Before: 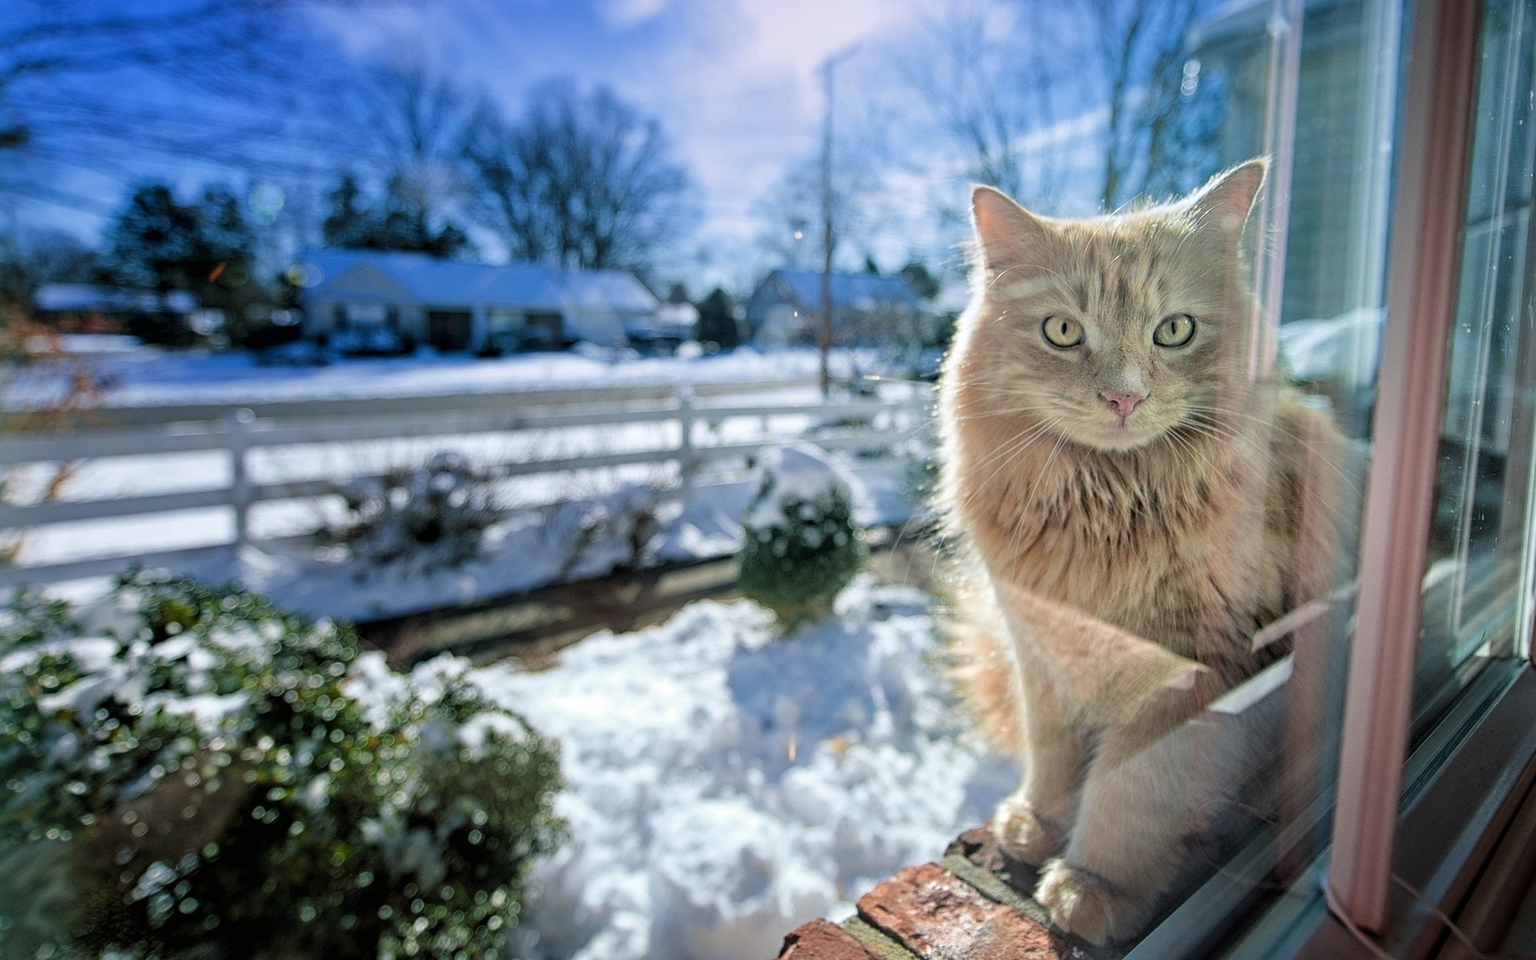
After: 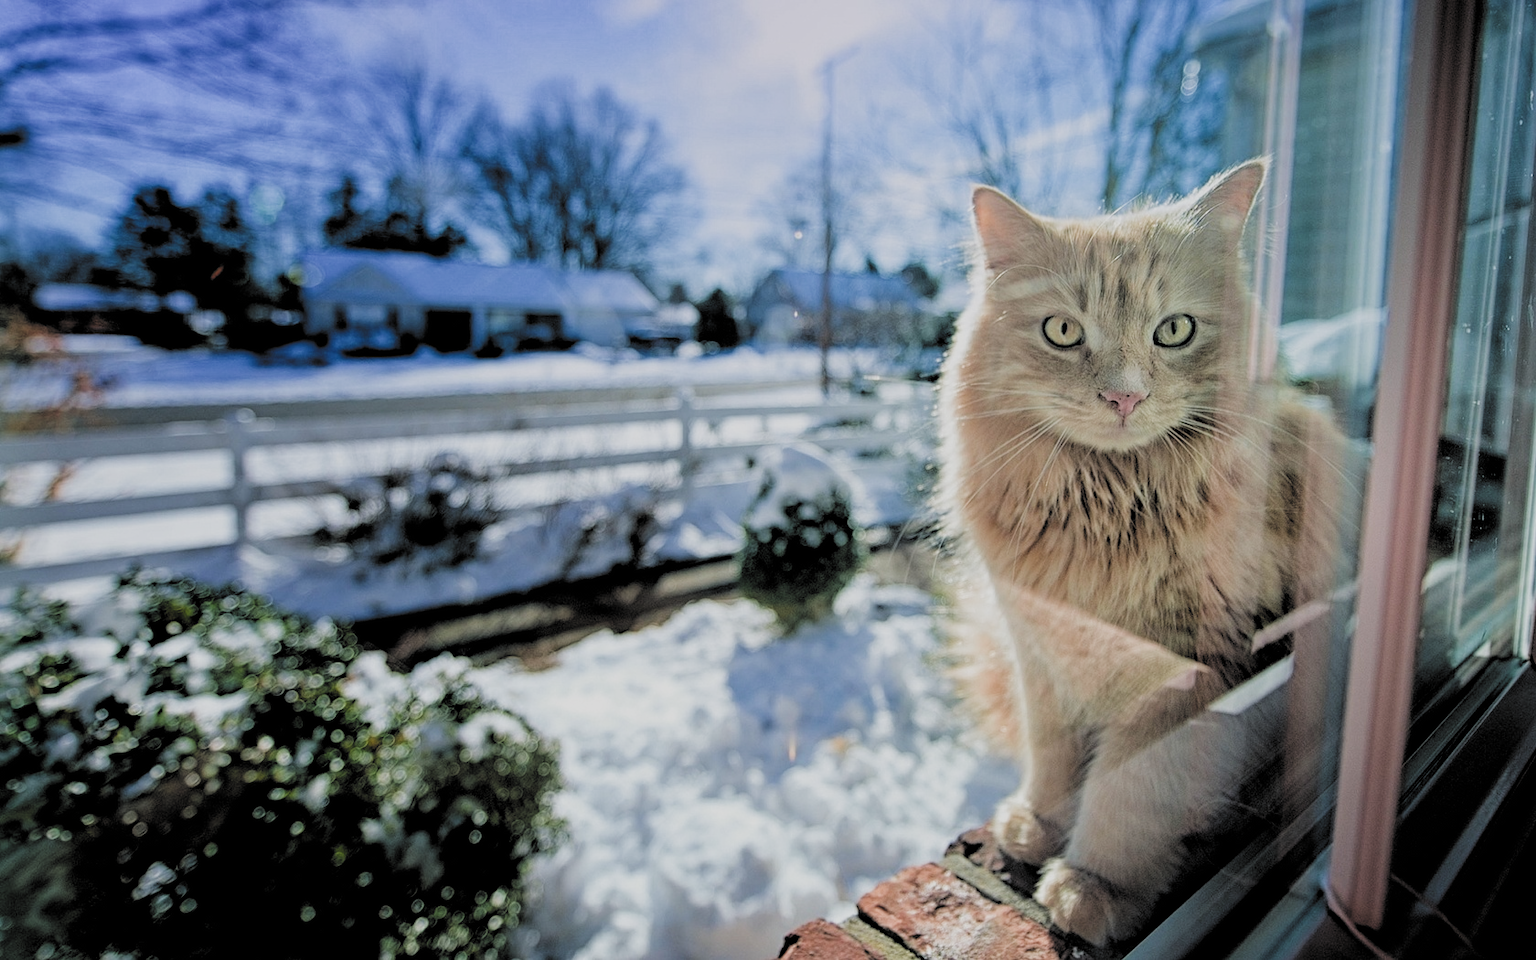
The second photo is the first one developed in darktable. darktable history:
filmic rgb: black relative exposure -3.3 EV, white relative exposure 3.45 EV, hardness 2.36, contrast 1.103, color science v5 (2021), contrast in shadows safe, contrast in highlights safe
